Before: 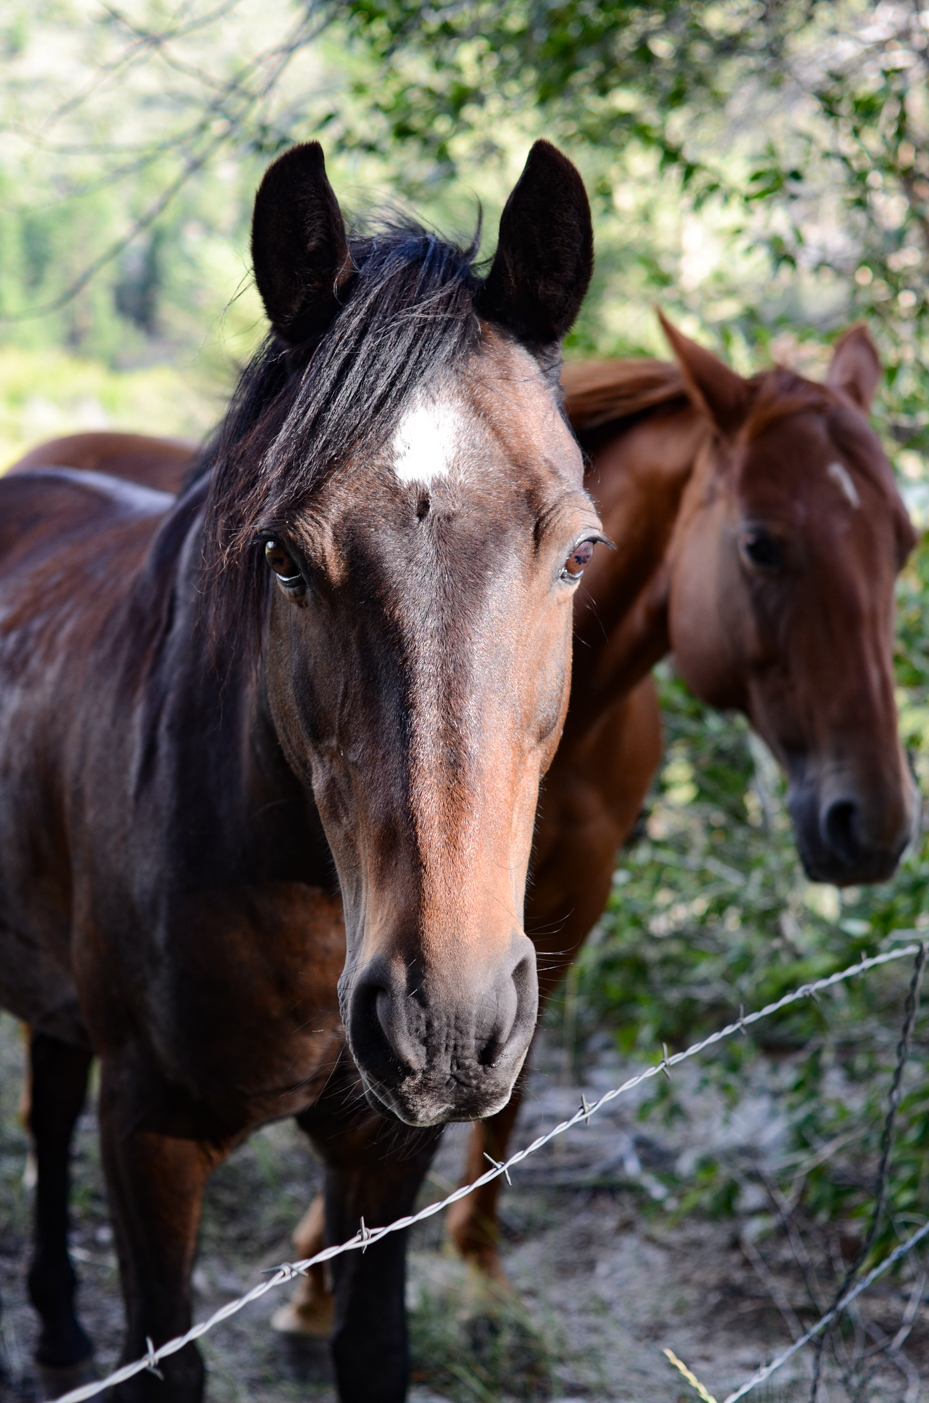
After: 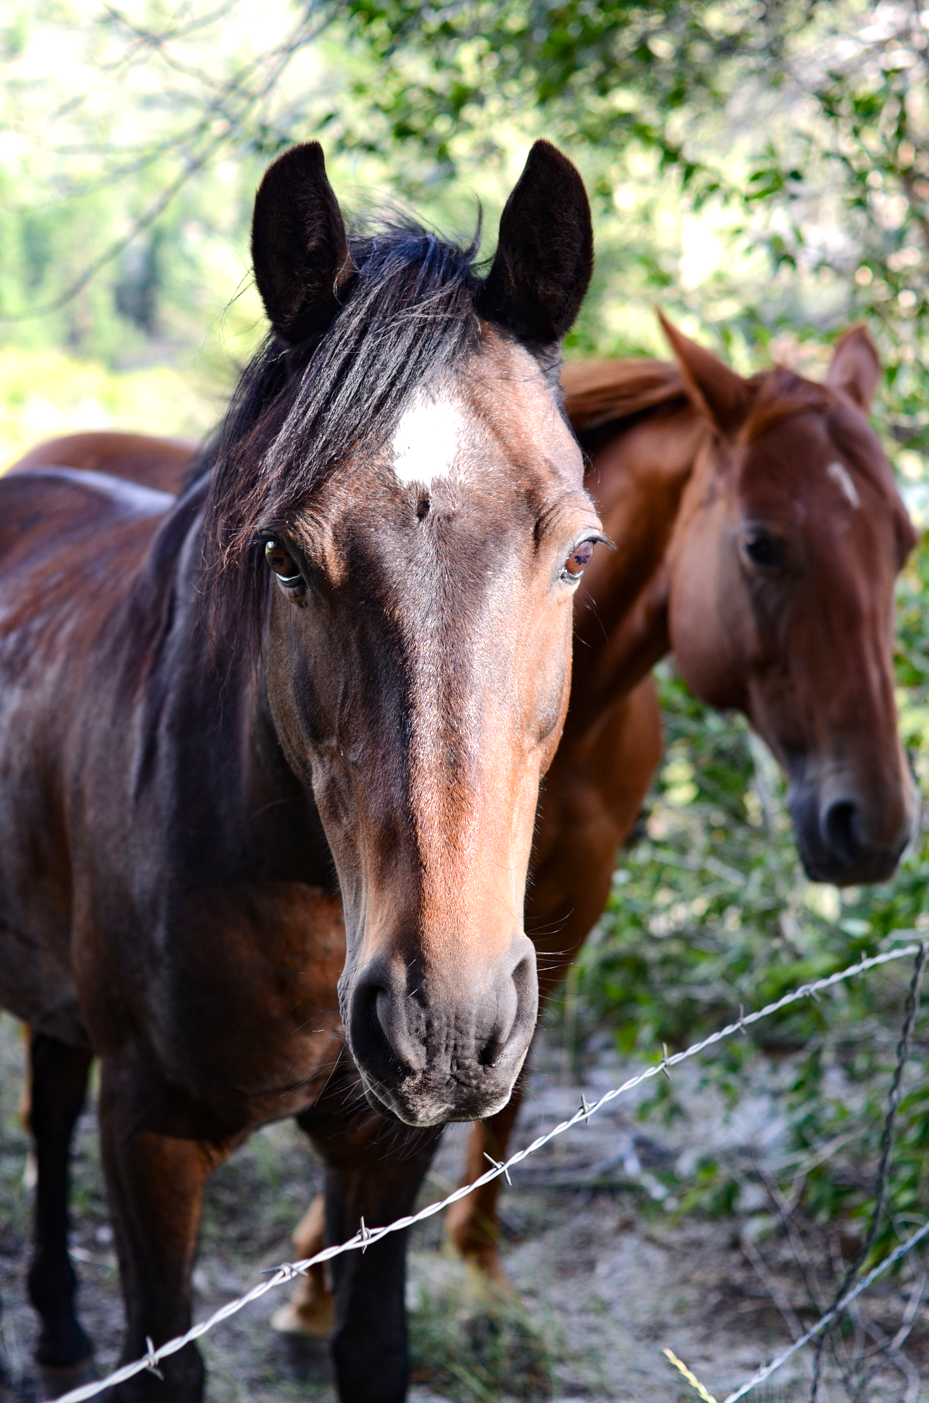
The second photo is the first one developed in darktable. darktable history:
color balance rgb: perceptual saturation grading › global saturation -0.144%, perceptual brilliance grading › global brilliance 9.301%, perceptual brilliance grading › shadows 15.003%, global vibrance 9.926%
